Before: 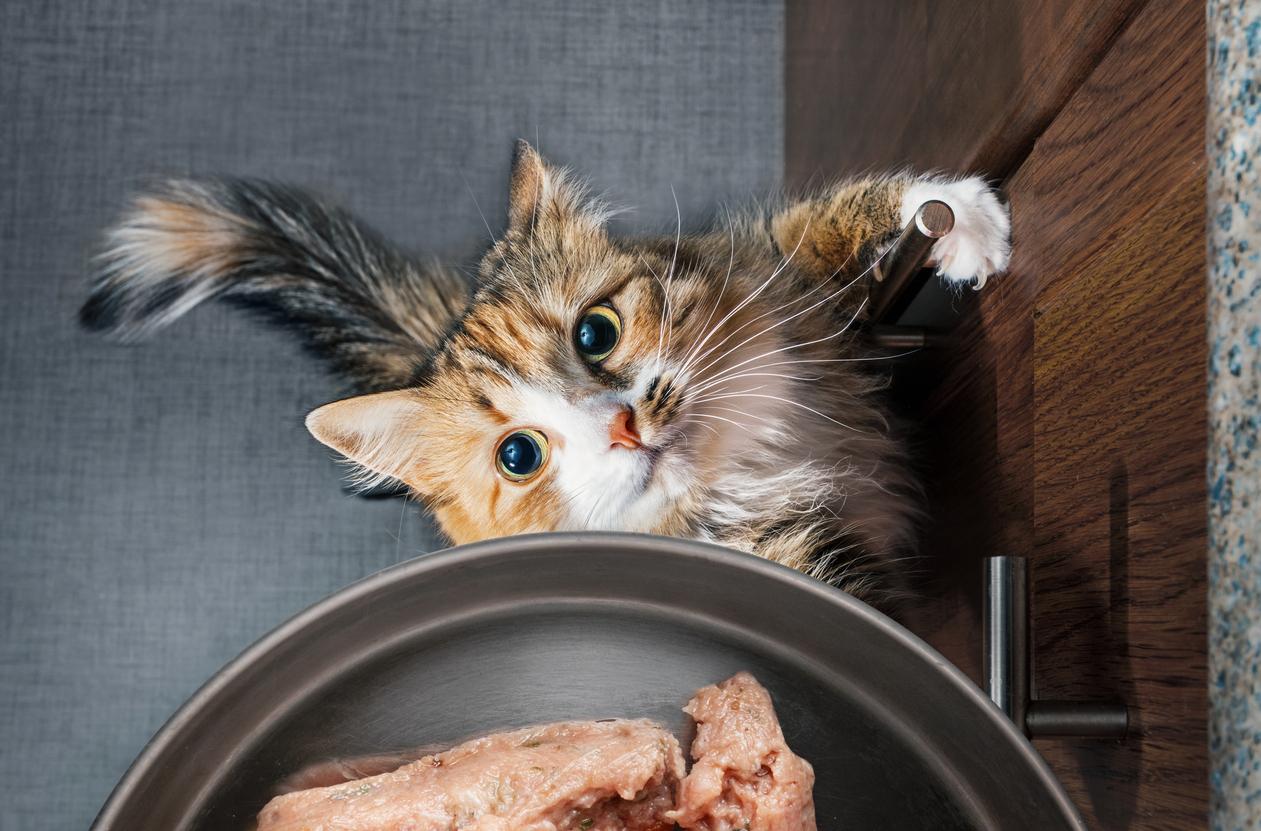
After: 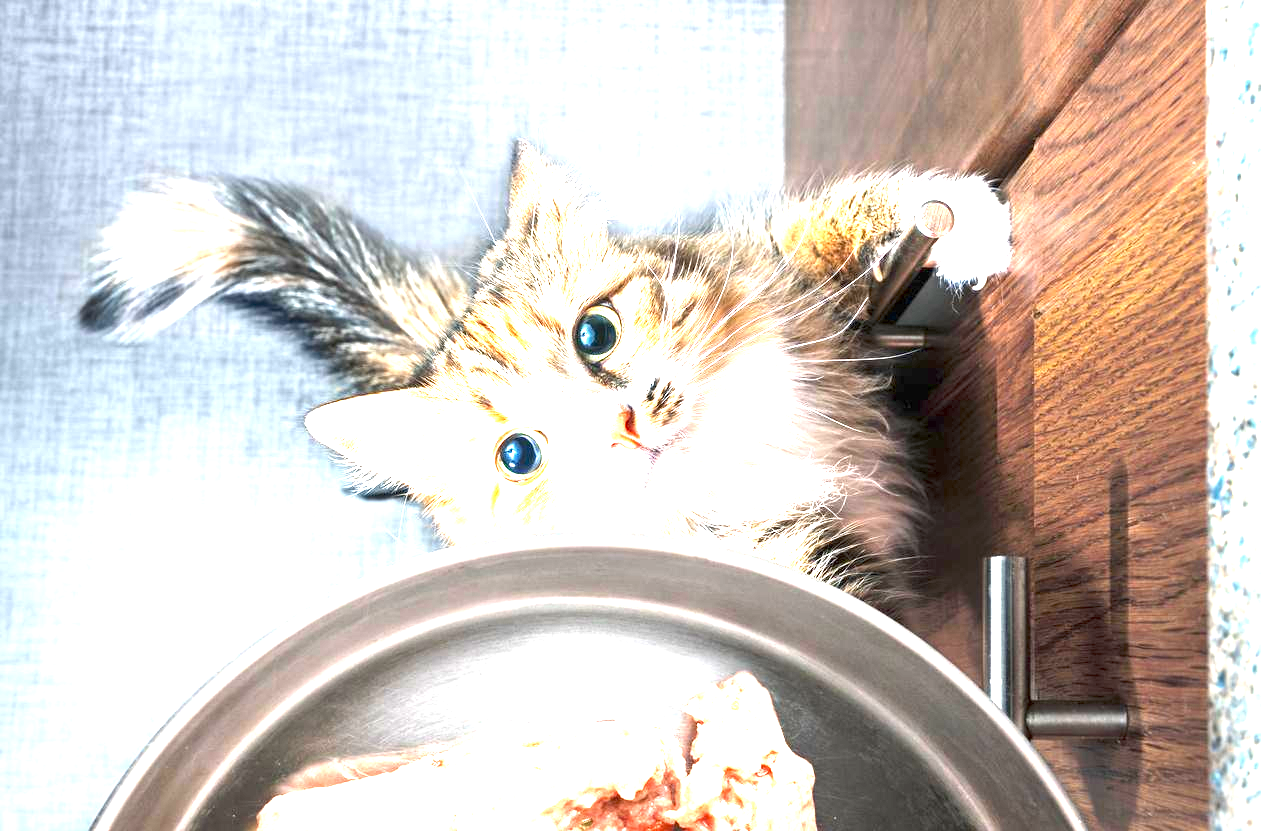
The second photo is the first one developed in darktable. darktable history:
exposure: exposure 2.941 EV, compensate exposure bias true, compensate highlight preservation false
